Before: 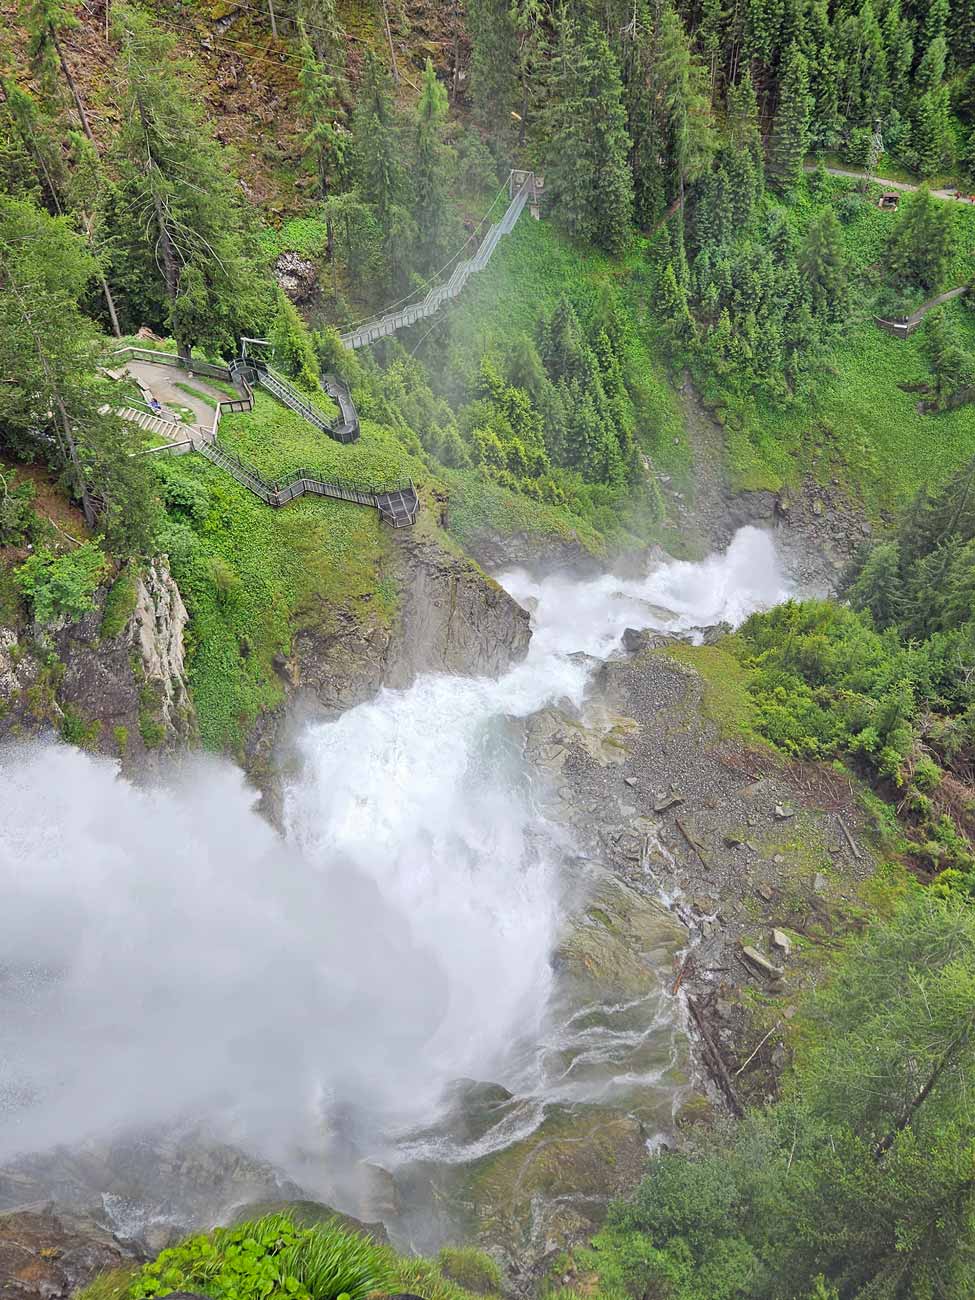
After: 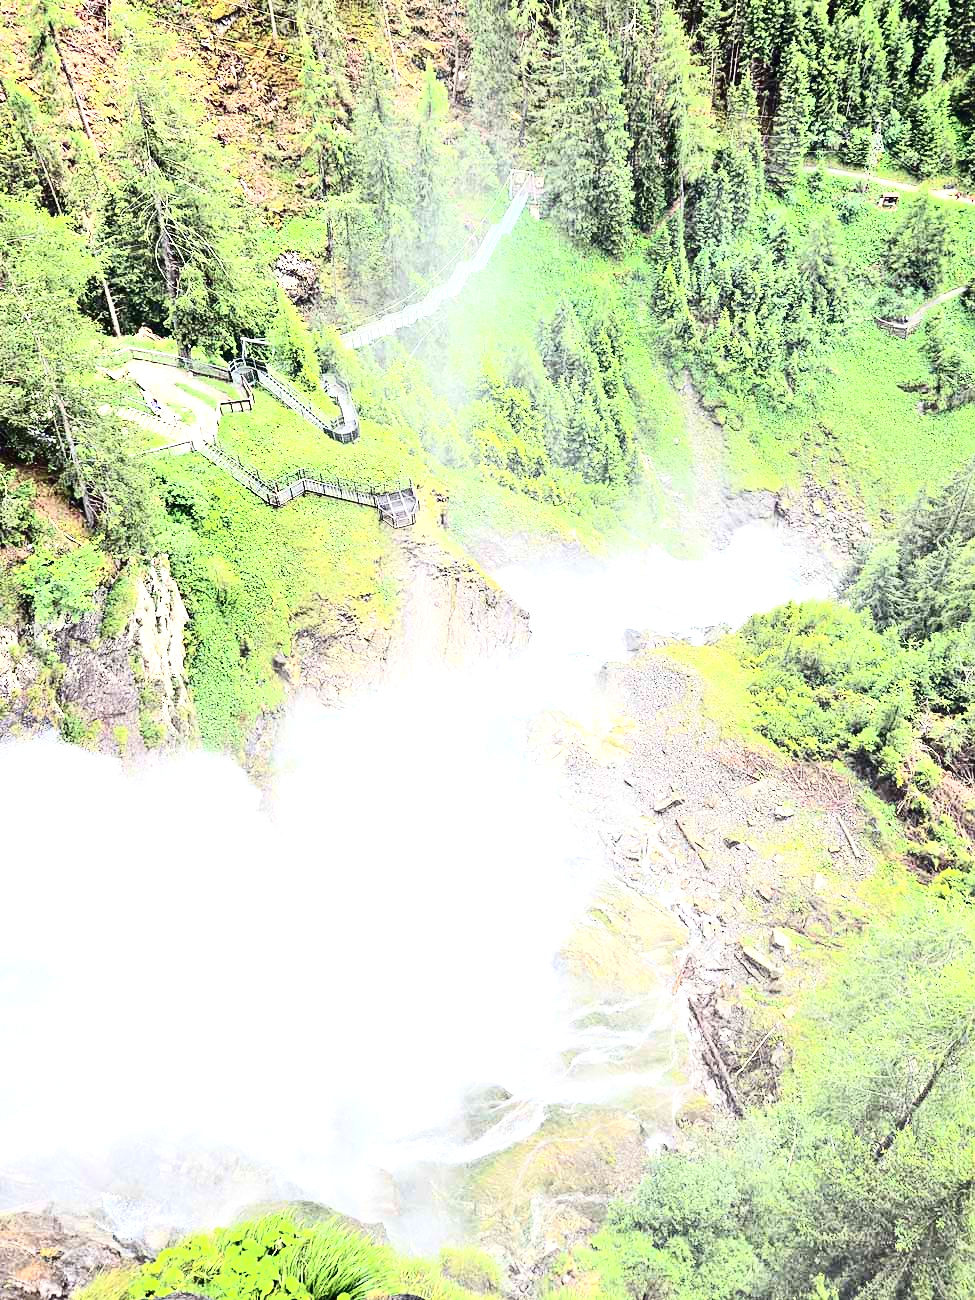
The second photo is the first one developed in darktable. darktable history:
exposure: black level correction 0, exposure 1.55 EV, compensate exposure bias true, compensate highlight preservation false
contrast brightness saturation: contrast 0.5, saturation -0.1
